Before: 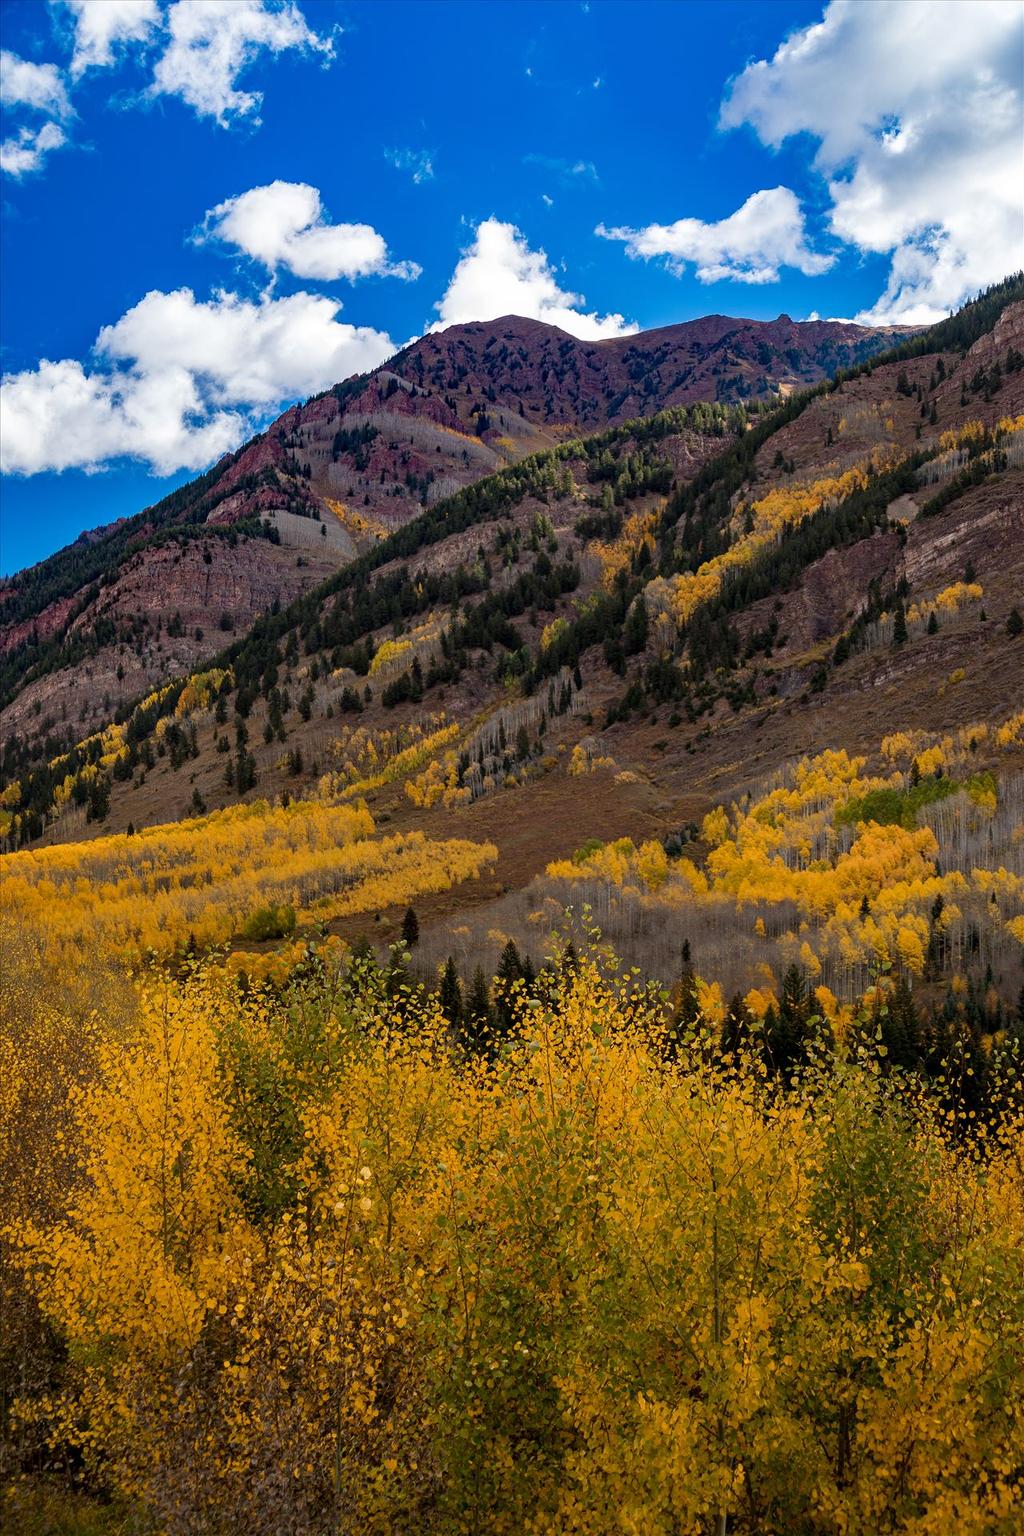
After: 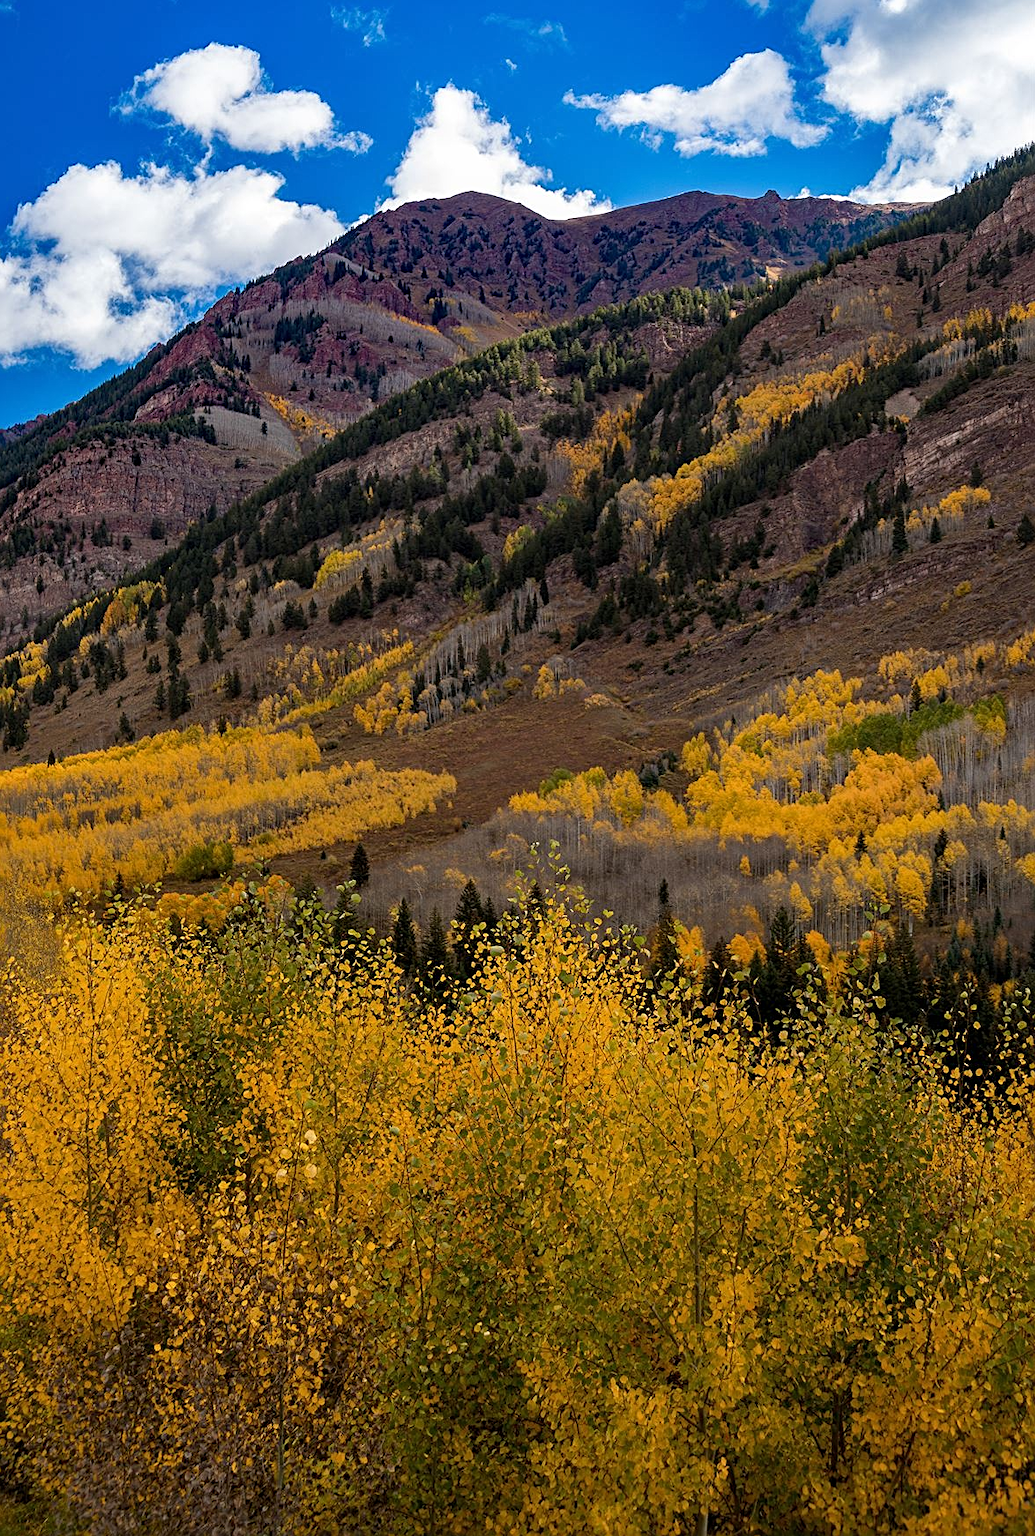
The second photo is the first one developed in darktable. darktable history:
crop and rotate: left 8.262%, top 9.226%
sharpen: radius 2.167, amount 0.381, threshold 0
